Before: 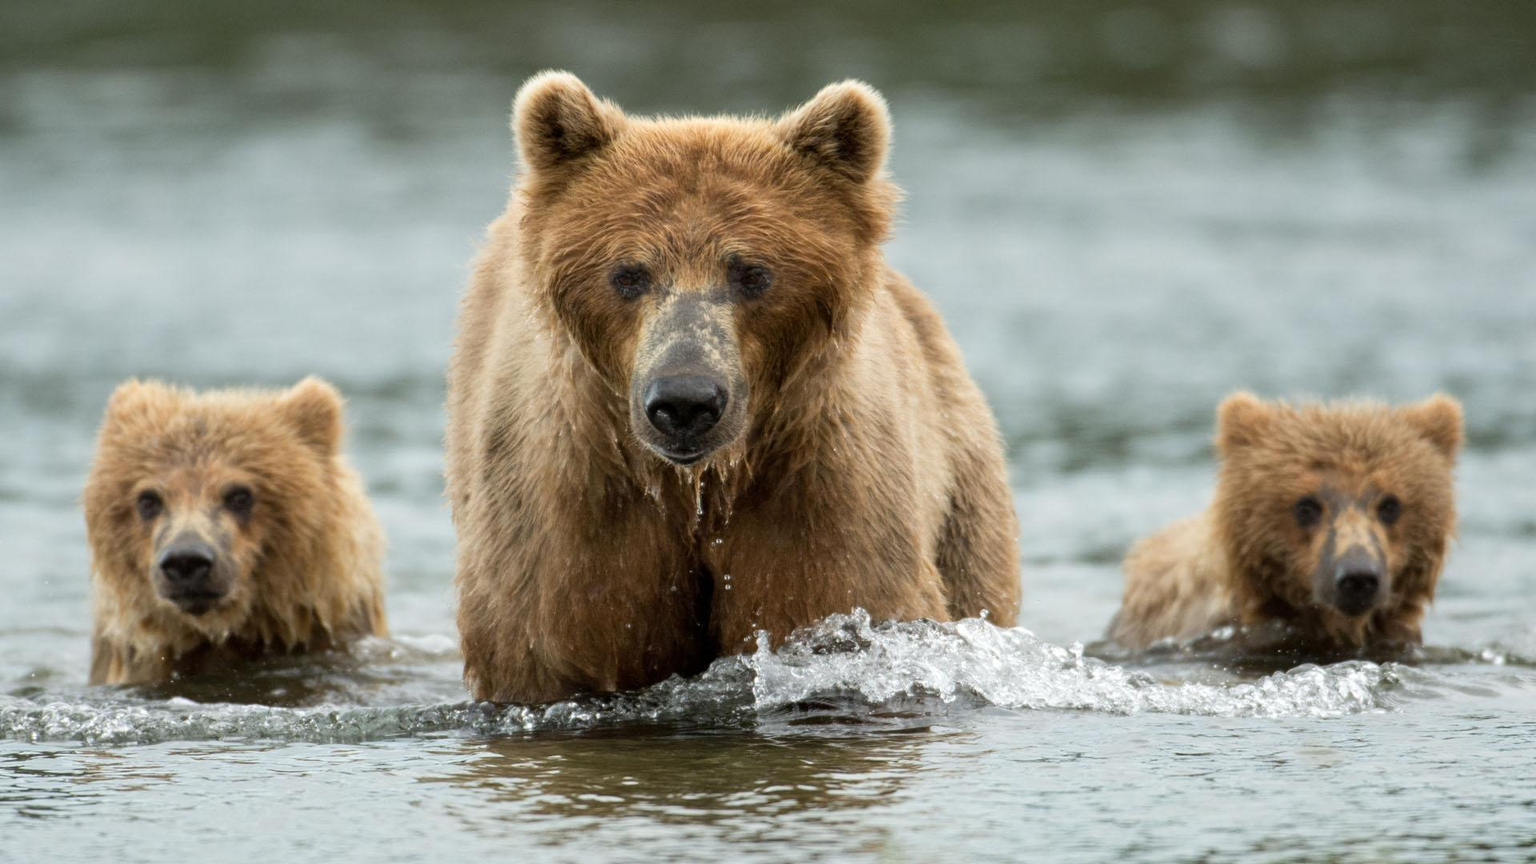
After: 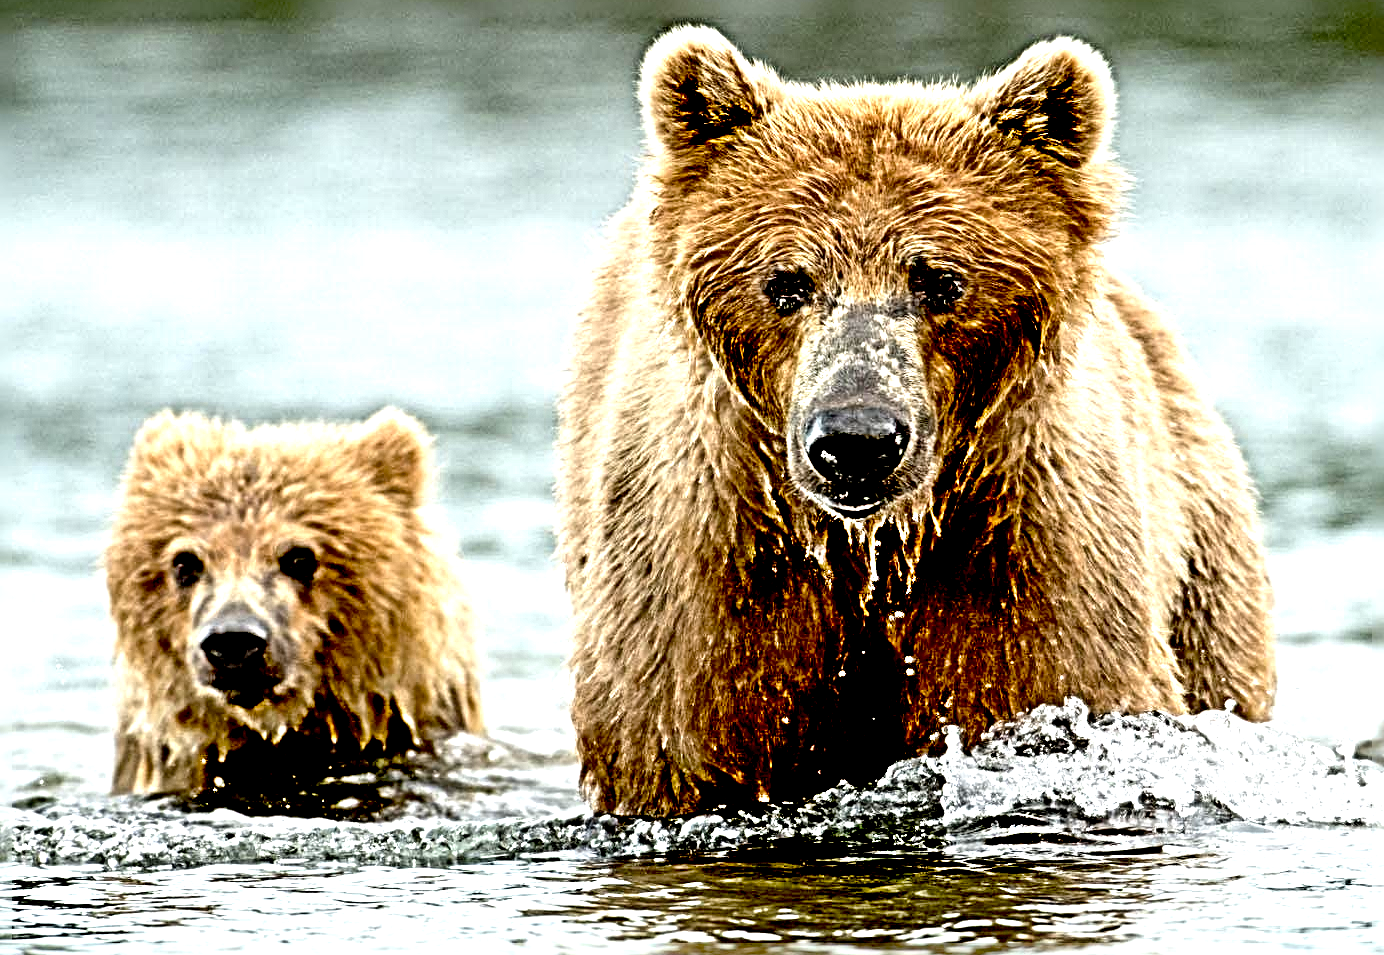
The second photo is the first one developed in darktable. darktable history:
crop: top 5.772%, right 27.904%, bottom 5.789%
exposure: black level correction 0.036, exposure 0.901 EV, compensate highlight preservation false
sharpen: radius 6.249, amount 1.805, threshold 0.099
